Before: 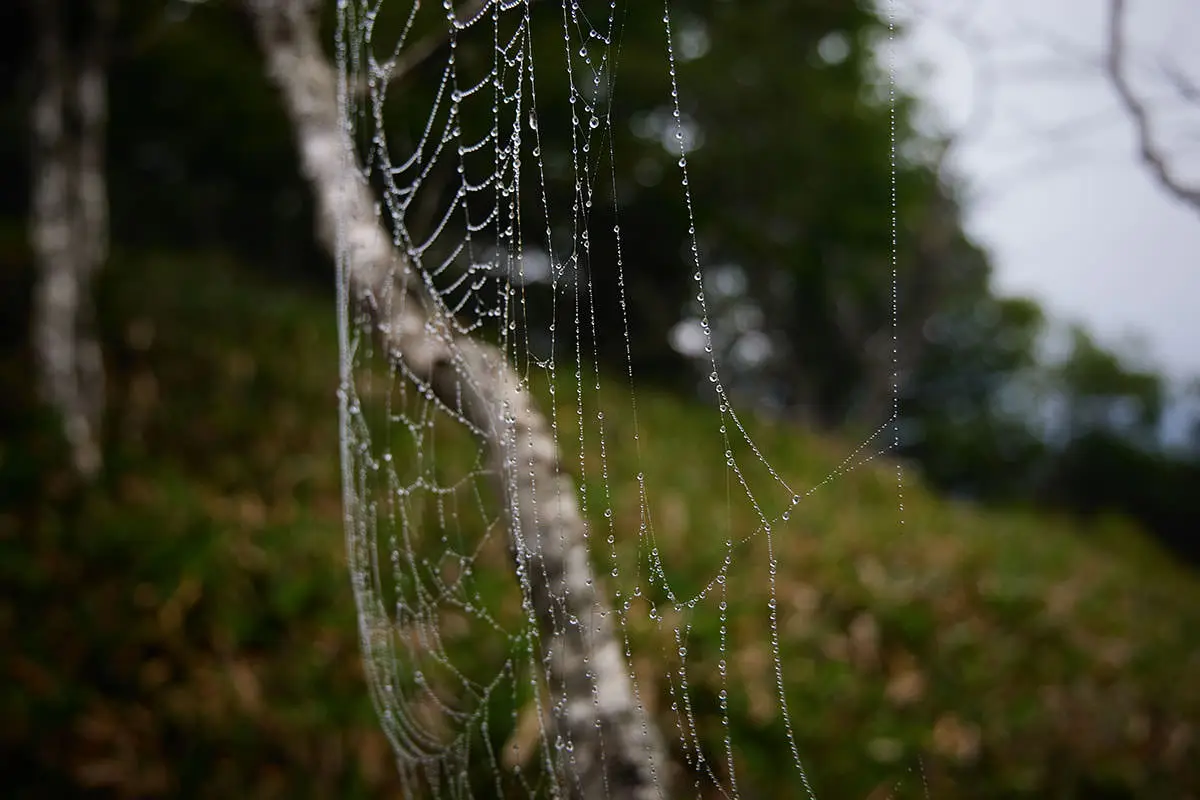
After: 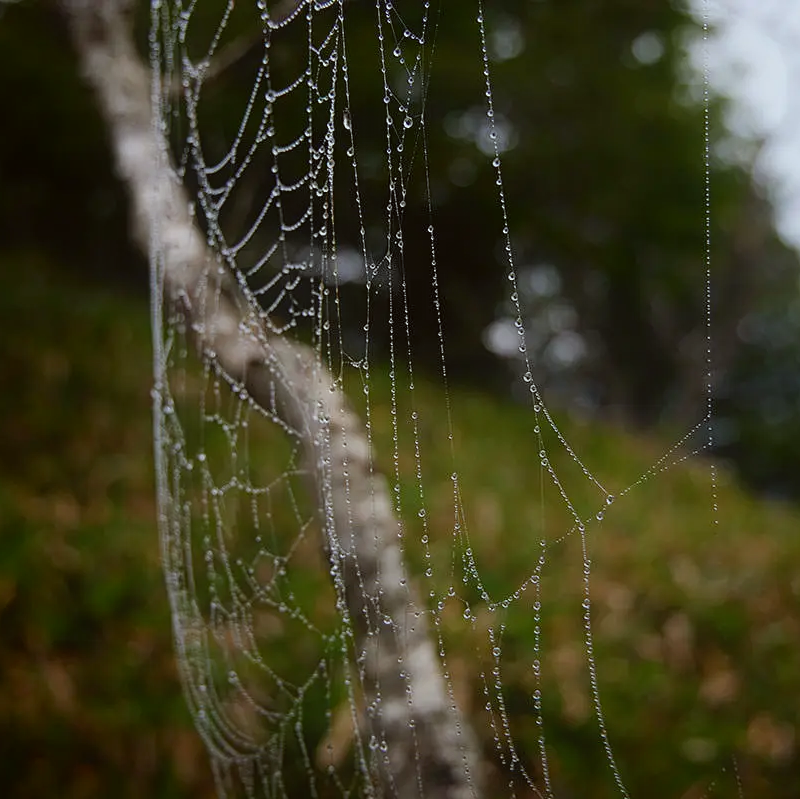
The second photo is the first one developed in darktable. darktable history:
crop and rotate: left 15.507%, right 17.794%
color correction: highlights a* -2.73, highlights b* -2.59, shadows a* 1.96, shadows b* 2.83
contrast equalizer: octaves 7, y [[0.439, 0.44, 0.442, 0.457, 0.493, 0.498], [0.5 ×6], [0.5 ×6], [0 ×6], [0 ×6]]
